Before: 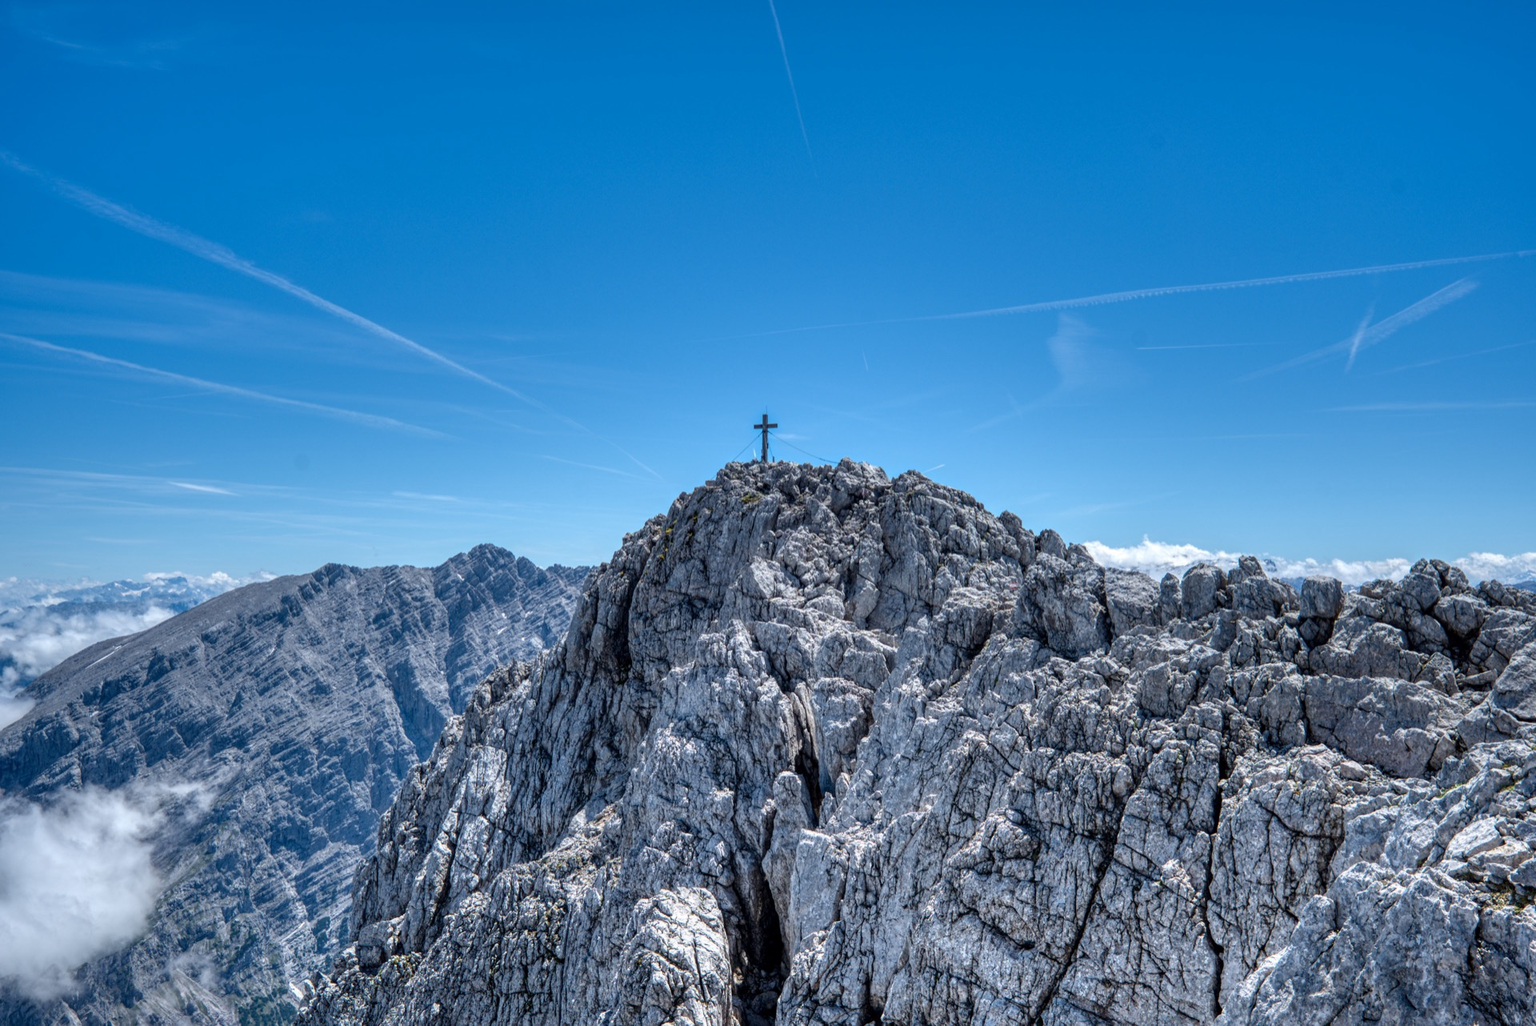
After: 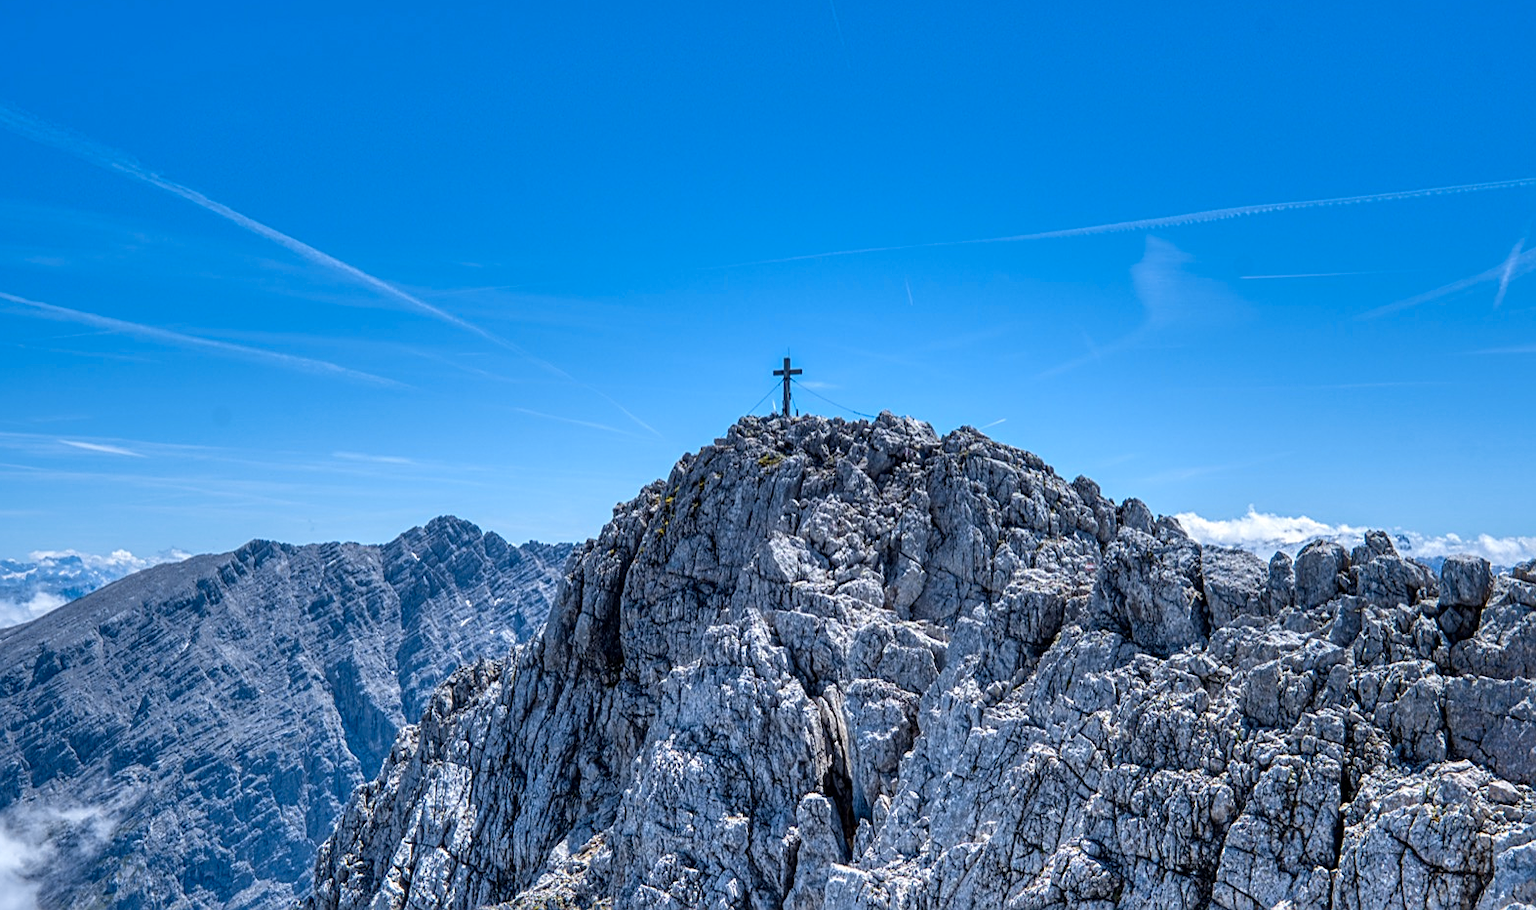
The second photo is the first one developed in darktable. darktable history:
velvia: on, module defaults
sharpen: on, module defaults
crop: left 7.856%, top 11.836%, right 10.12%, bottom 15.387%
color contrast: green-magenta contrast 0.85, blue-yellow contrast 1.25, unbound 0
